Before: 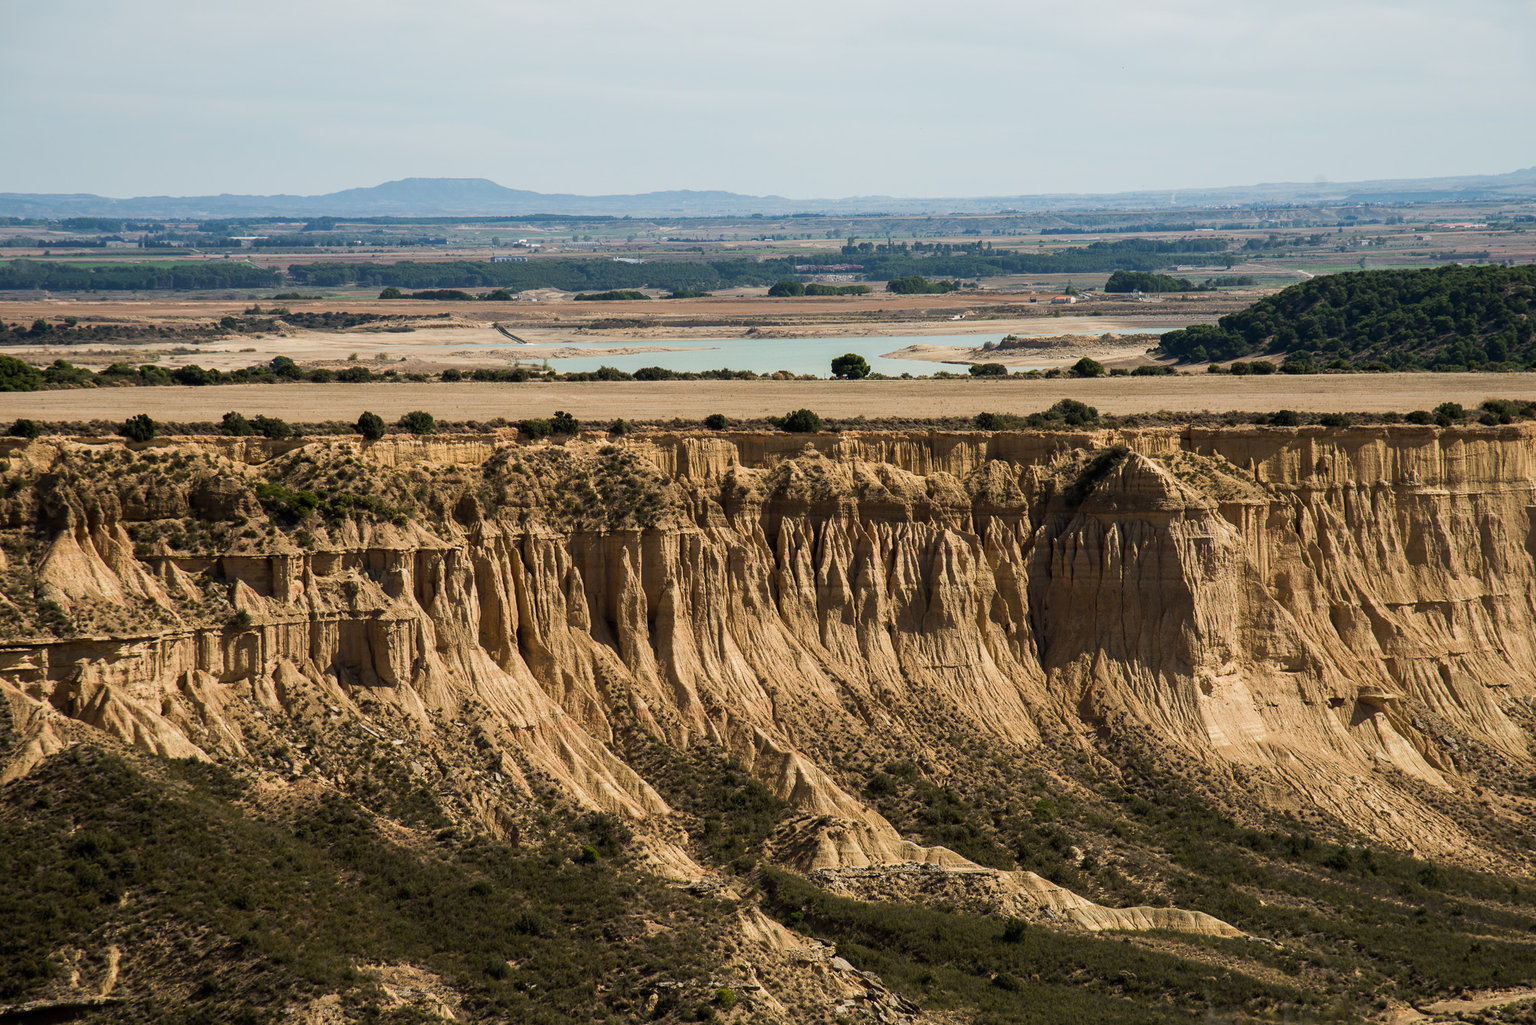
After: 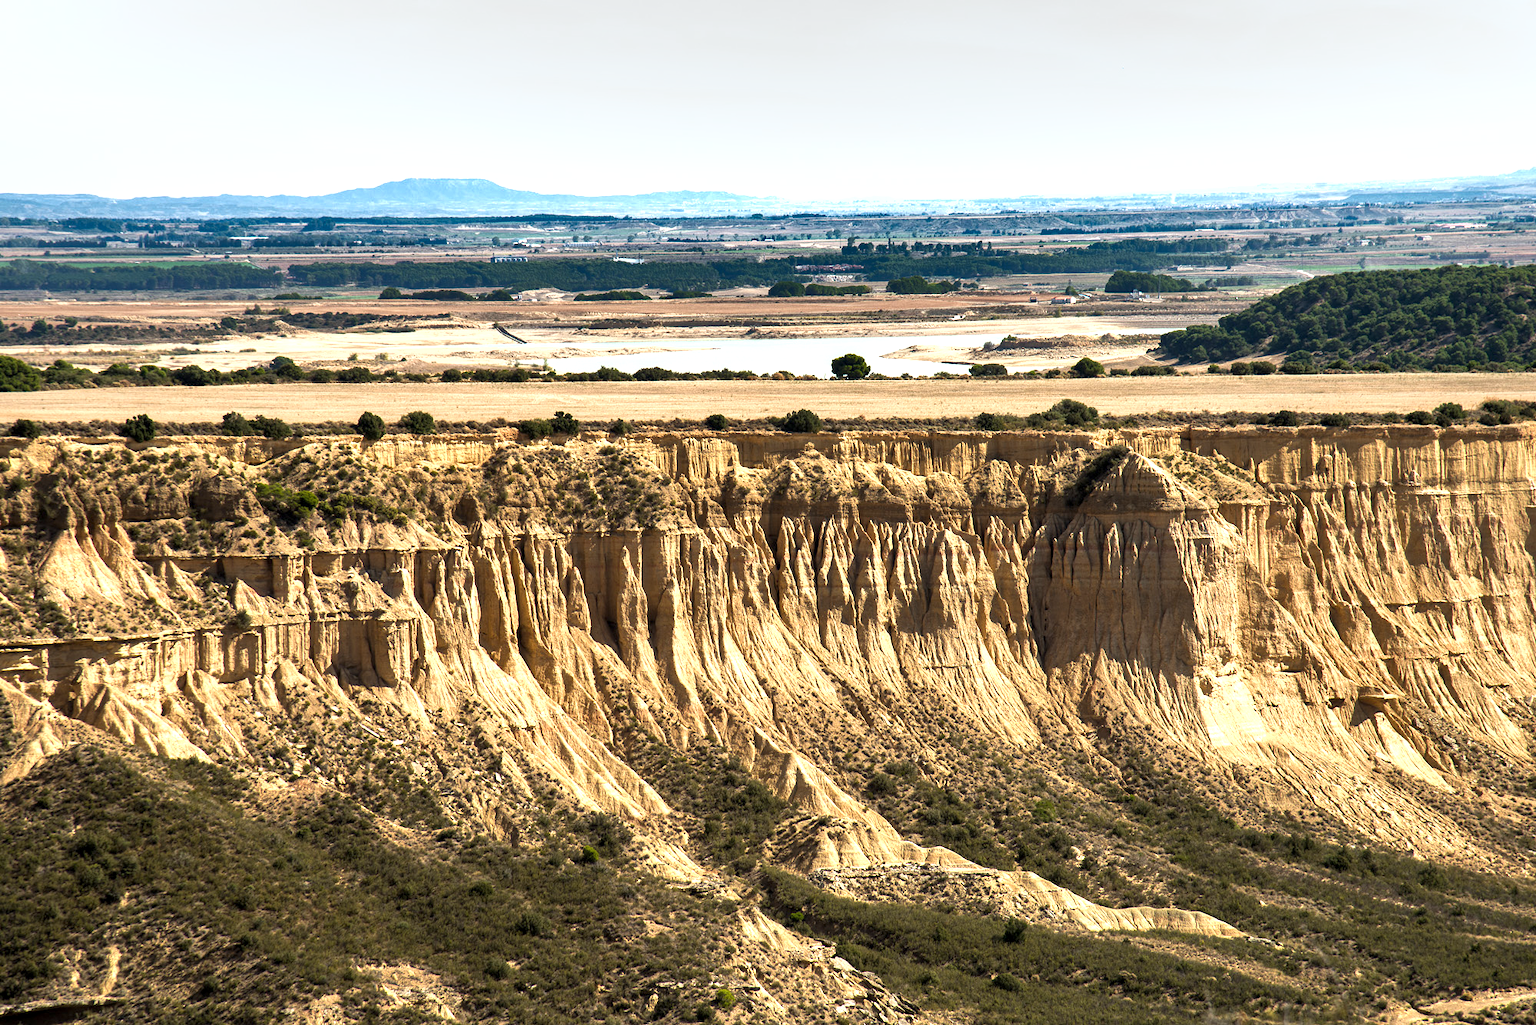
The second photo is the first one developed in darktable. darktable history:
shadows and highlights: radius 109.6, shadows 23.66, highlights -58.36, low approximation 0.01, soften with gaussian
local contrast: highlights 104%, shadows 99%, detail 119%, midtone range 0.2
tone equalizer: edges refinement/feathering 500, mask exposure compensation -1.57 EV, preserve details no
exposure: black level correction 0, exposure 1.1 EV, compensate exposure bias true, compensate highlight preservation false
